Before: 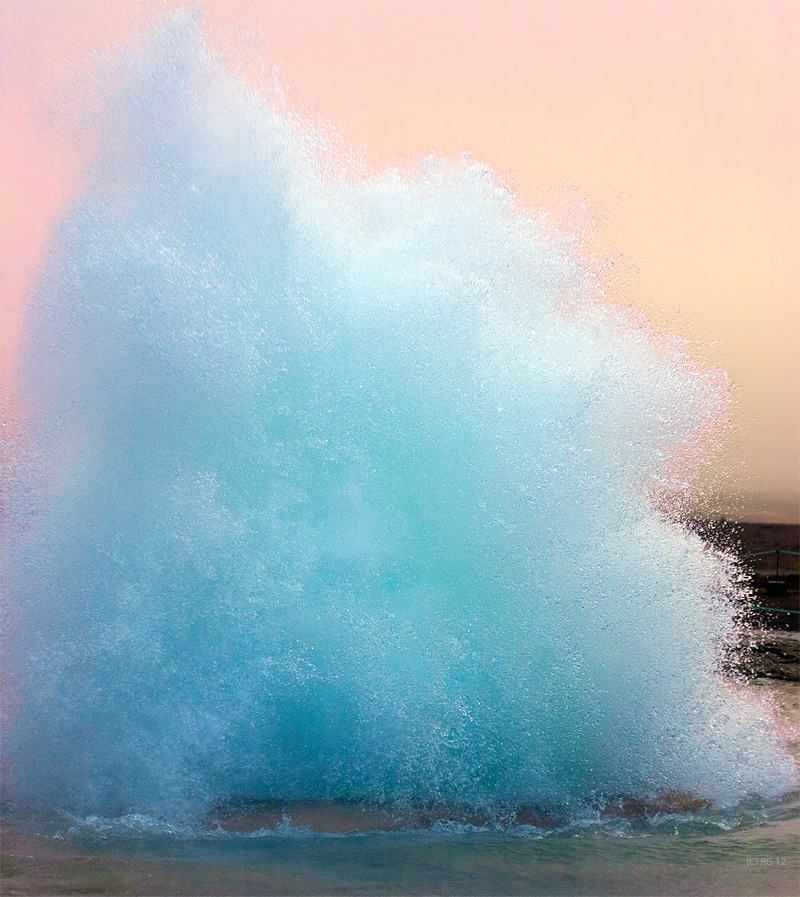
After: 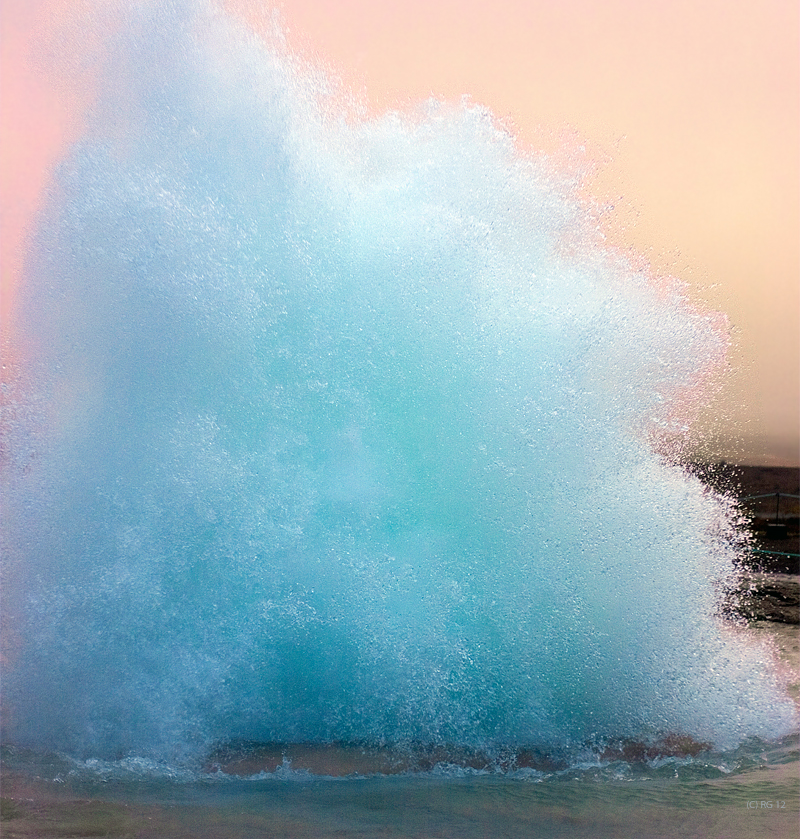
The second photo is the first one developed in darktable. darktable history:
crop and rotate: top 6.445%
tone equalizer: on, module defaults
